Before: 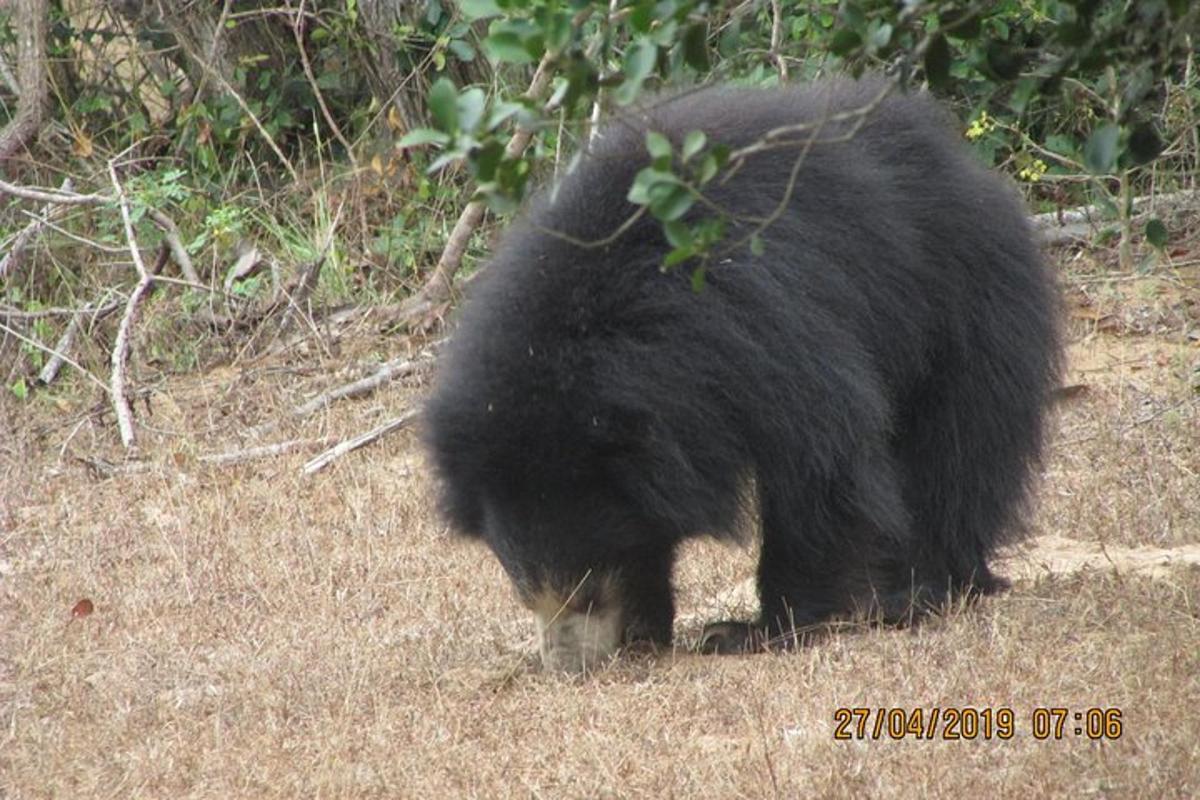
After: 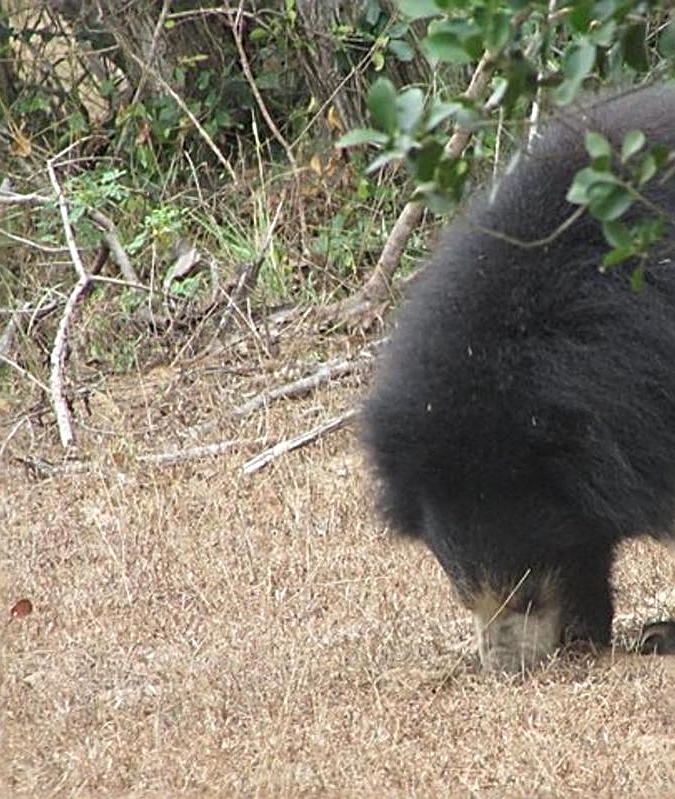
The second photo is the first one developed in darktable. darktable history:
crop: left 5.133%, right 38.546%
sharpen: radius 2.841, amount 0.704
